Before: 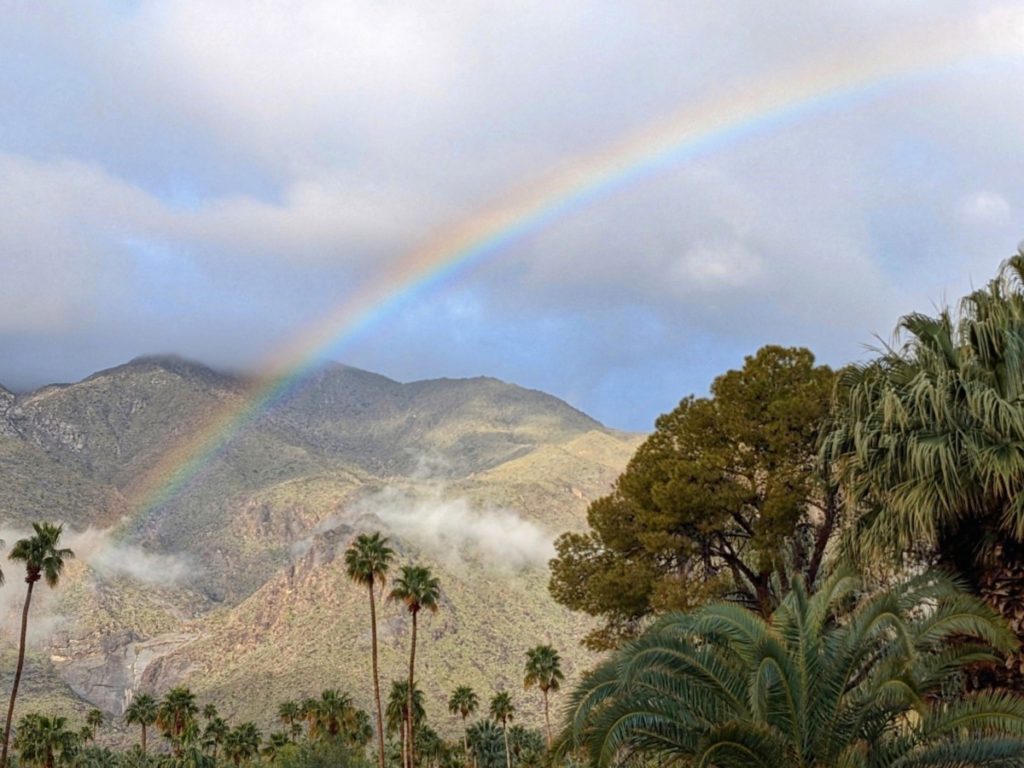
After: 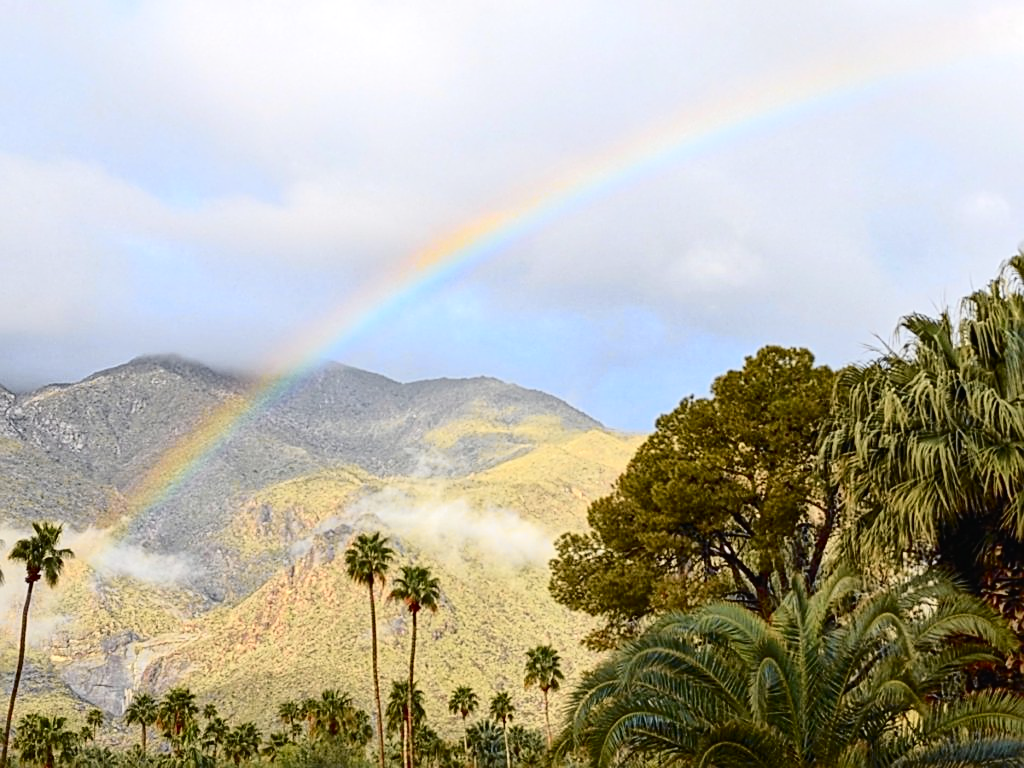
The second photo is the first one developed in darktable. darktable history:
exposure: exposure 0.191 EV, compensate highlight preservation false
tone curve: curves: ch0 [(0, 0.012) (0.037, 0.03) (0.123, 0.092) (0.19, 0.157) (0.269, 0.27) (0.48, 0.57) (0.595, 0.695) (0.718, 0.823) (0.855, 0.913) (1, 0.982)]; ch1 [(0, 0) (0.243, 0.245) (0.422, 0.415) (0.493, 0.495) (0.508, 0.506) (0.536, 0.542) (0.569, 0.611) (0.611, 0.662) (0.769, 0.807) (1, 1)]; ch2 [(0, 0) (0.249, 0.216) (0.349, 0.321) (0.424, 0.442) (0.476, 0.483) (0.498, 0.499) (0.517, 0.519) (0.532, 0.56) (0.569, 0.624) (0.614, 0.667) (0.706, 0.757) (0.808, 0.809) (0.991, 0.968)], color space Lab, independent channels, preserve colors none
levels: levels [0, 0.498, 0.996]
sharpen: on, module defaults
